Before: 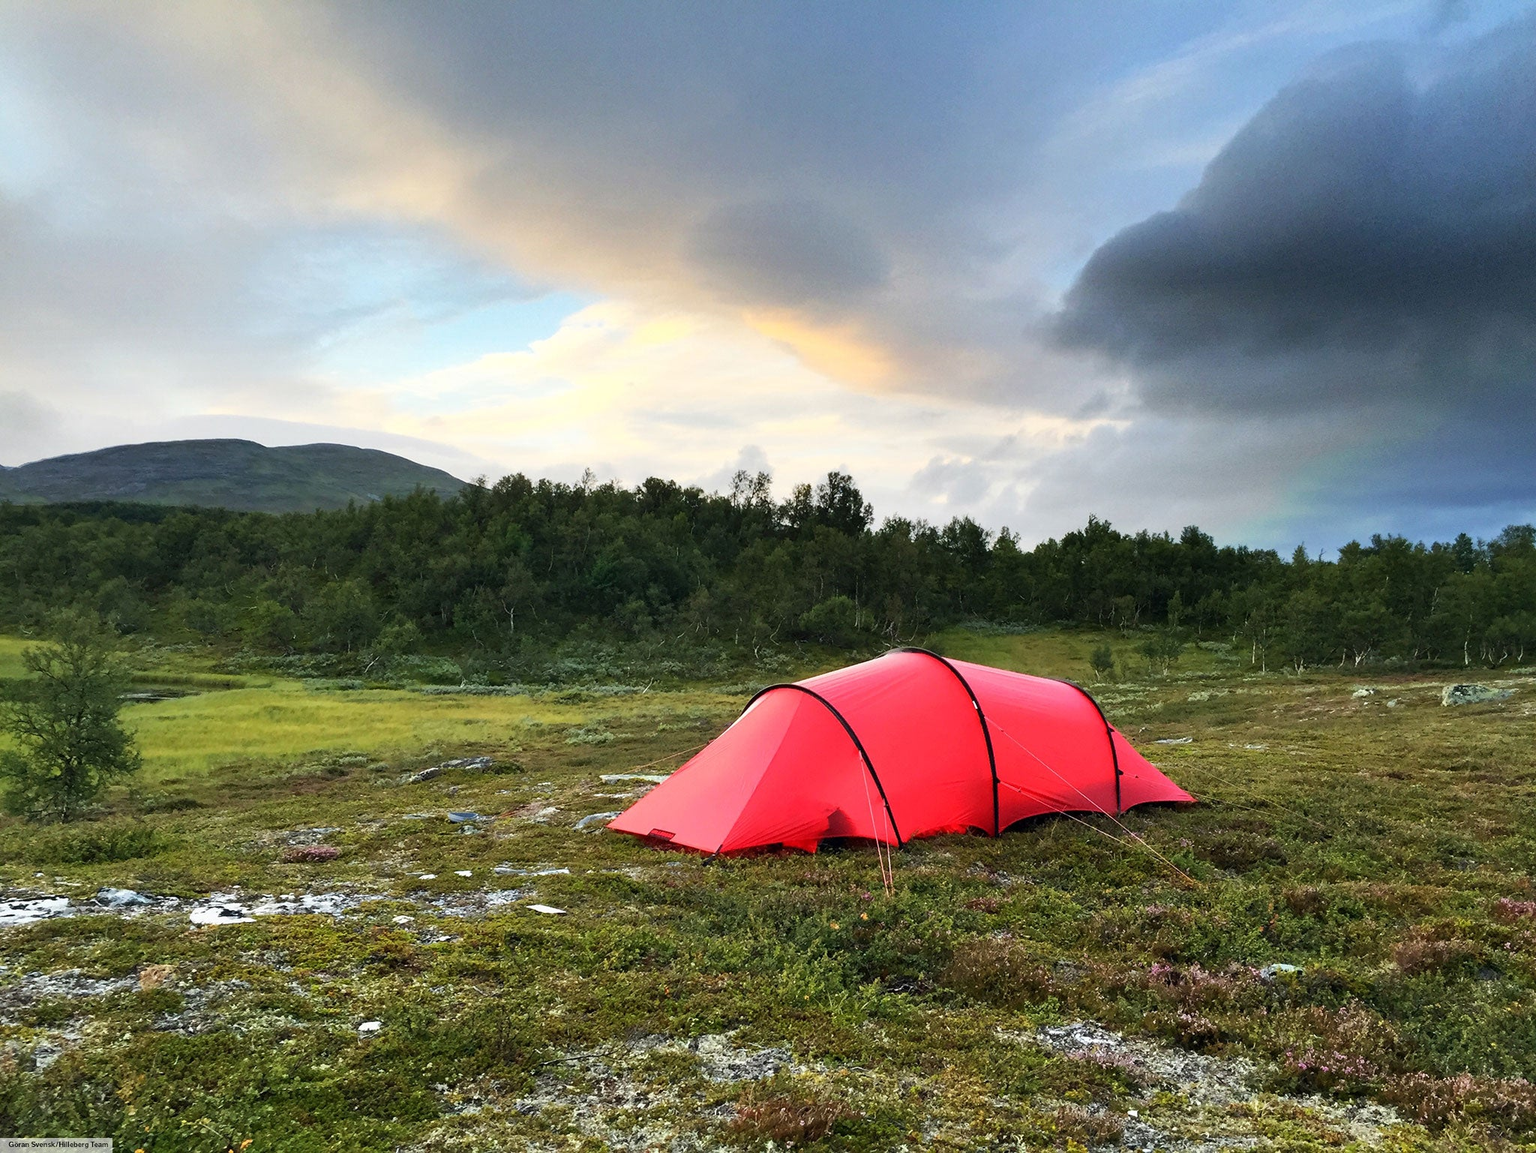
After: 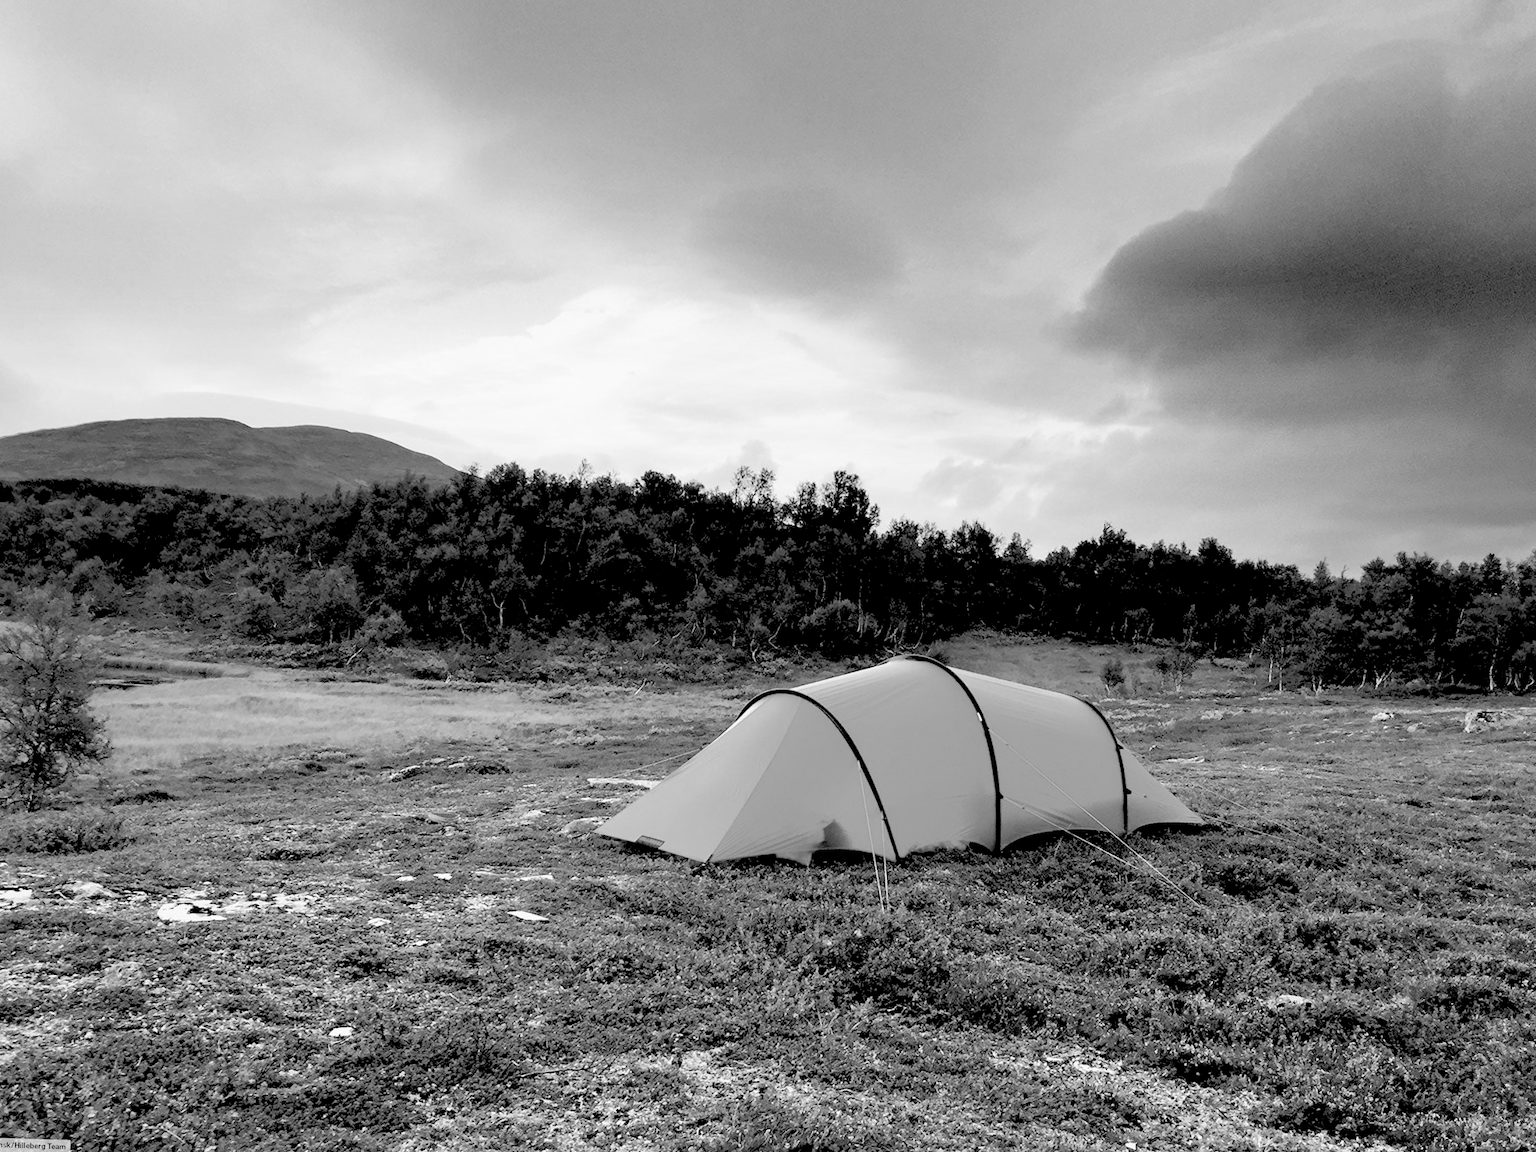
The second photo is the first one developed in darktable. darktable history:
monochrome: a 32, b 64, size 2.3
crop and rotate: angle -1.69°
rgb levels: levels [[0.027, 0.429, 0.996], [0, 0.5, 1], [0, 0.5, 1]]
